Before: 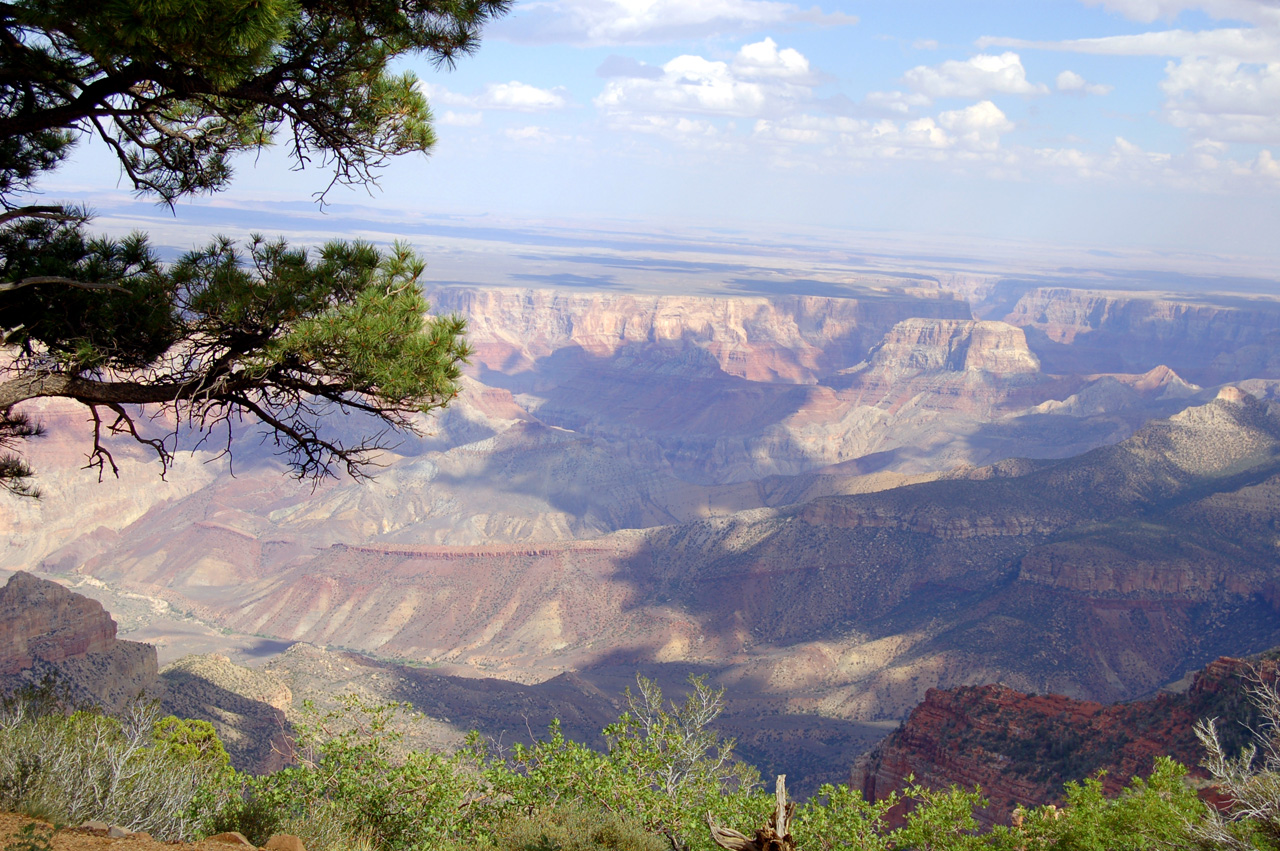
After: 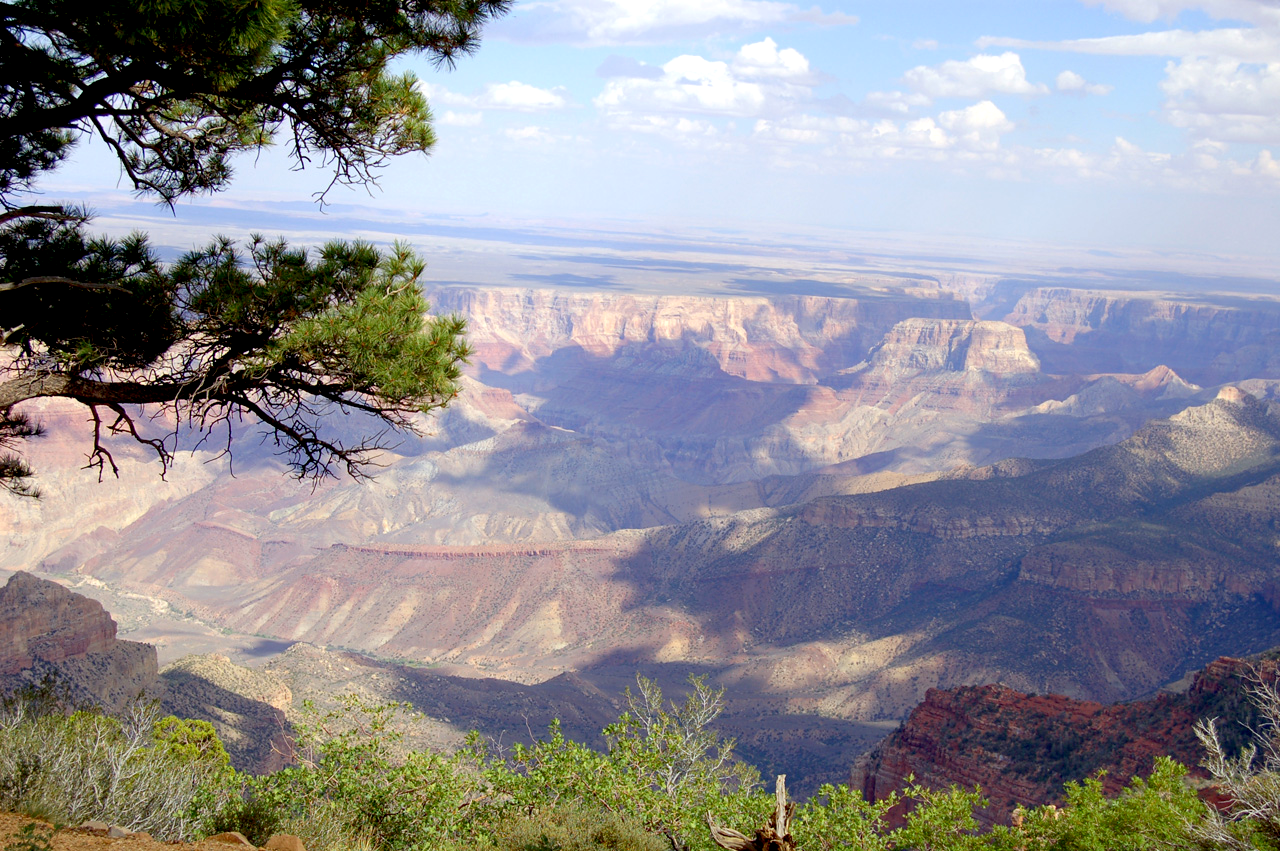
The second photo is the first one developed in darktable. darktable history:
exposure: black level correction 0.009, exposure 0.12 EV, compensate highlight preservation false
